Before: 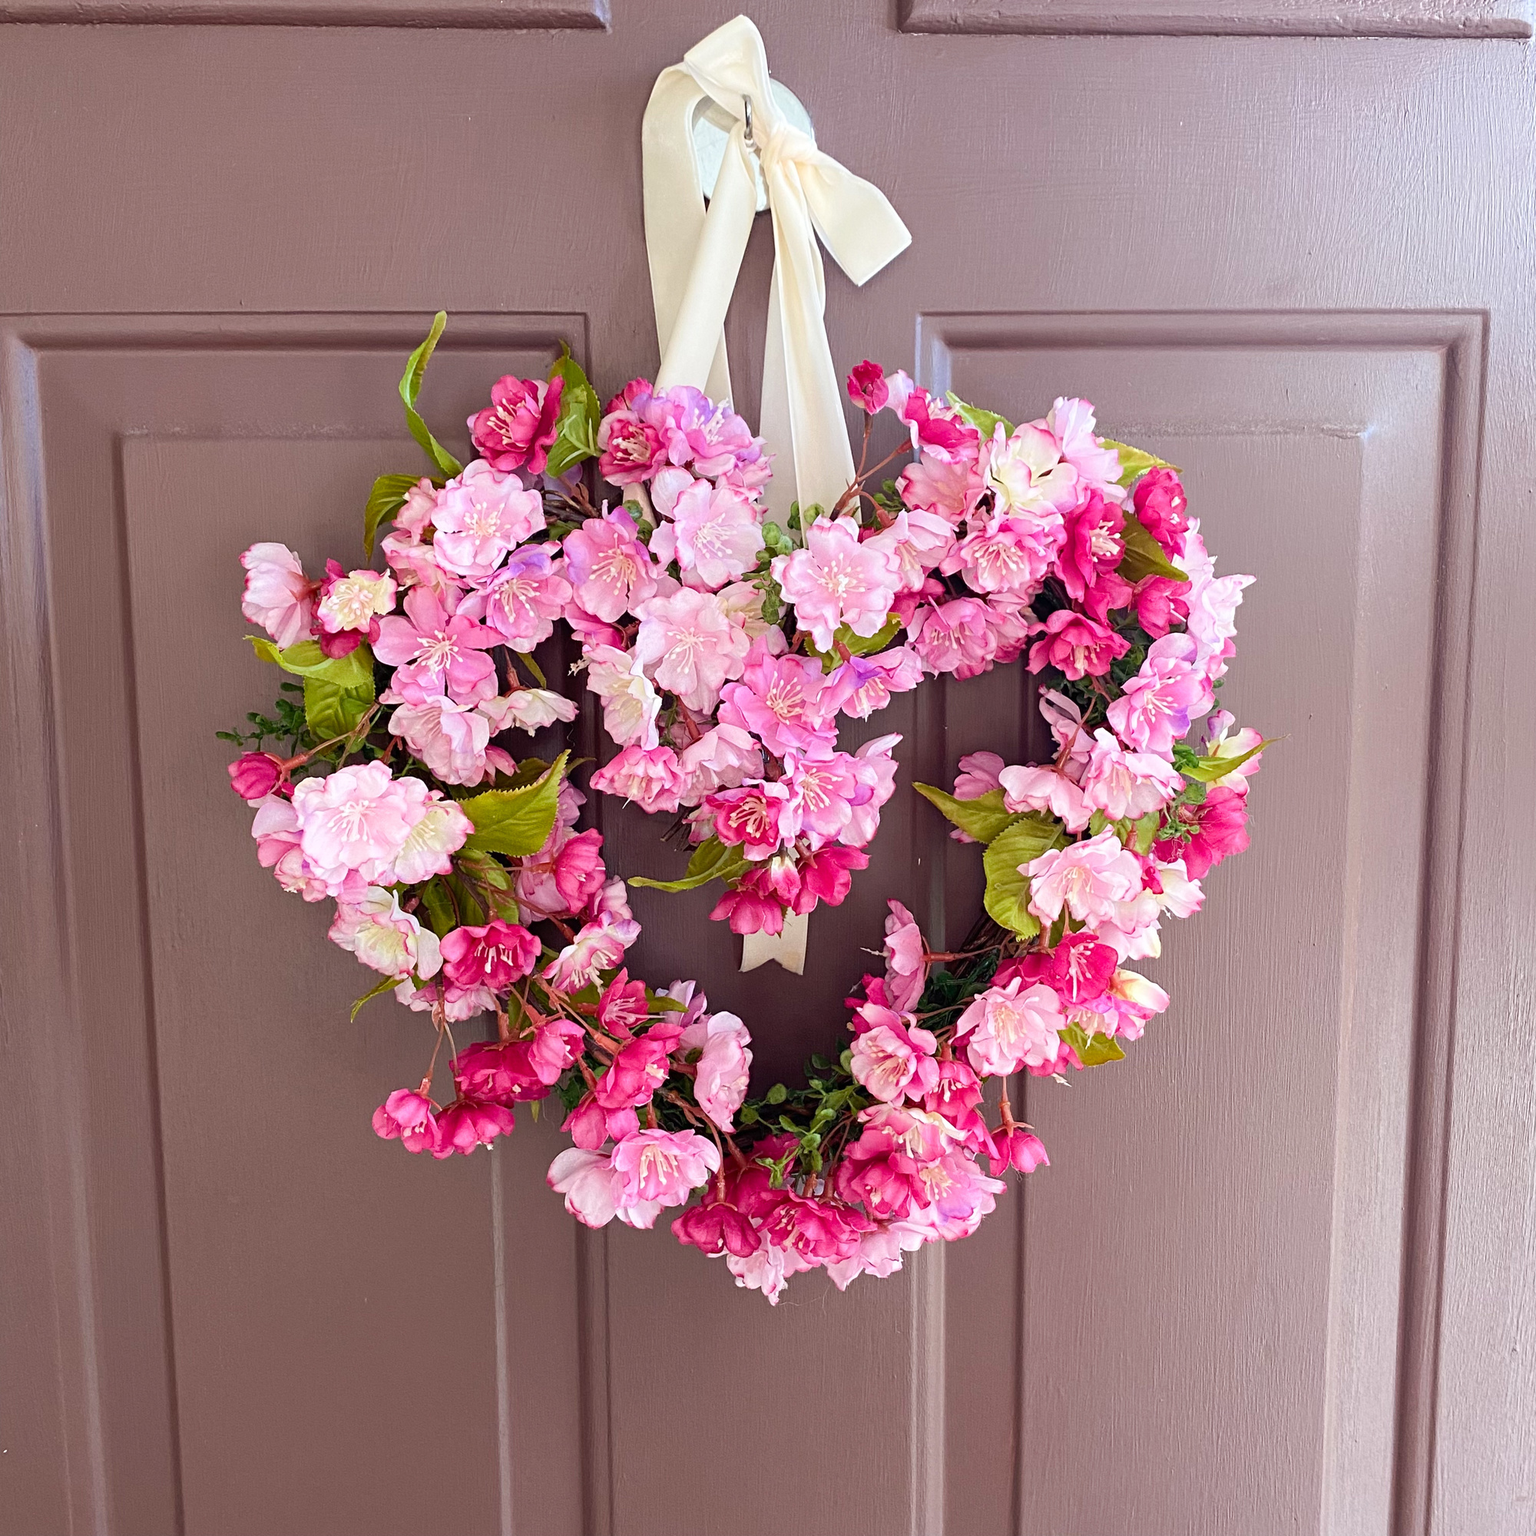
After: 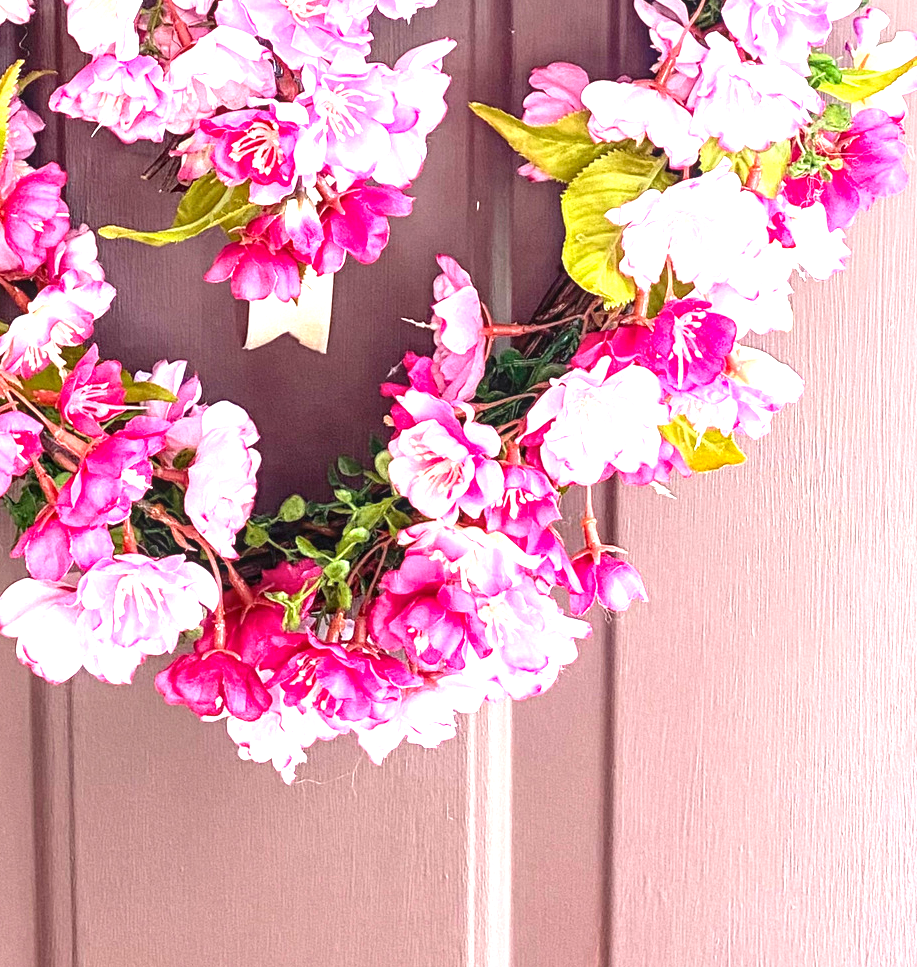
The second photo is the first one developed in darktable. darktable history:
contrast brightness saturation: contrast 0.08, saturation 0.02
exposure: exposure 1.5 EV, compensate highlight preservation false
crop: left 35.976%, top 45.819%, right 18.162%, bottom 5.807%
local contrast: on, module defaults
